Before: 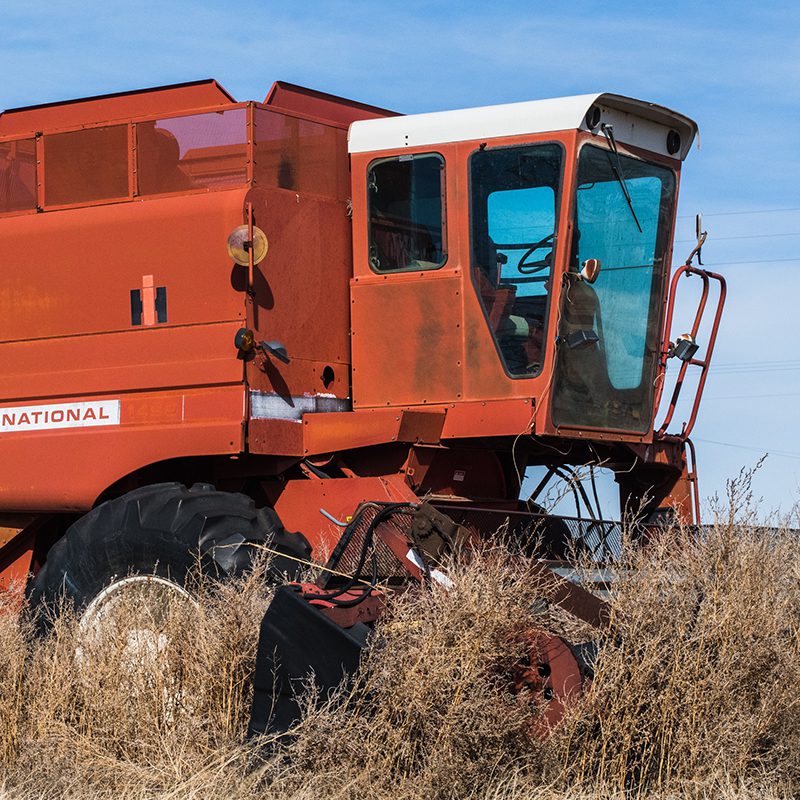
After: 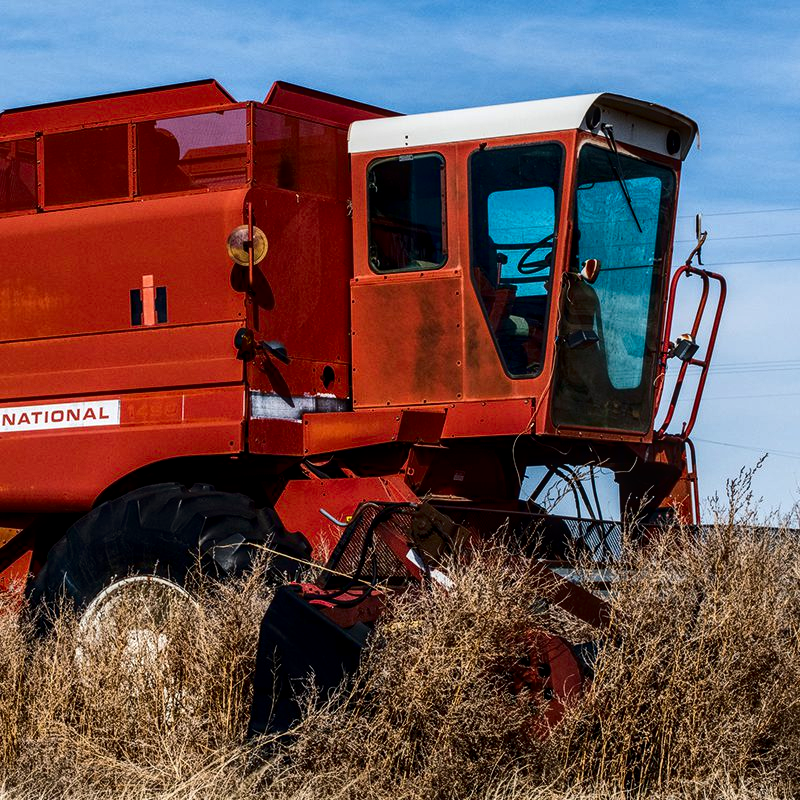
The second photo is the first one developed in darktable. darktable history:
local contrast: on, module defaults
contrast brightness saturation: contrast 0.193, brightness -0.223, saturation 0.117
